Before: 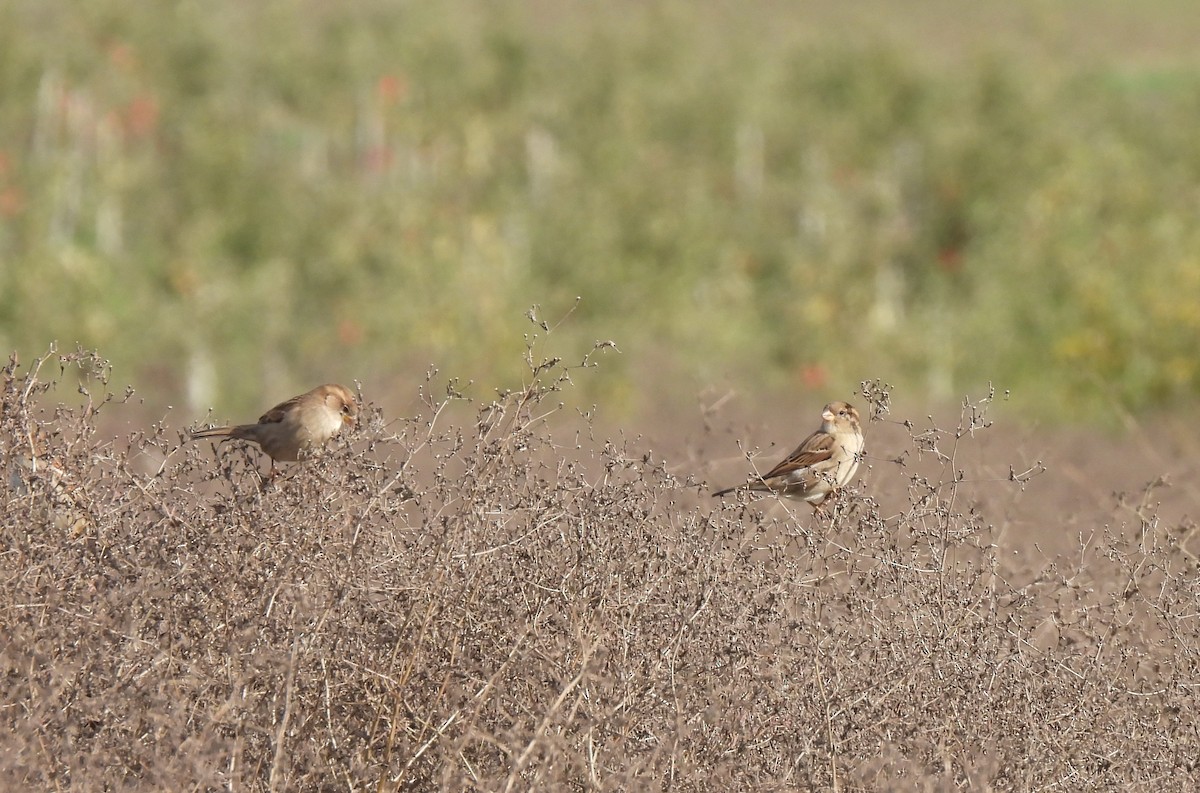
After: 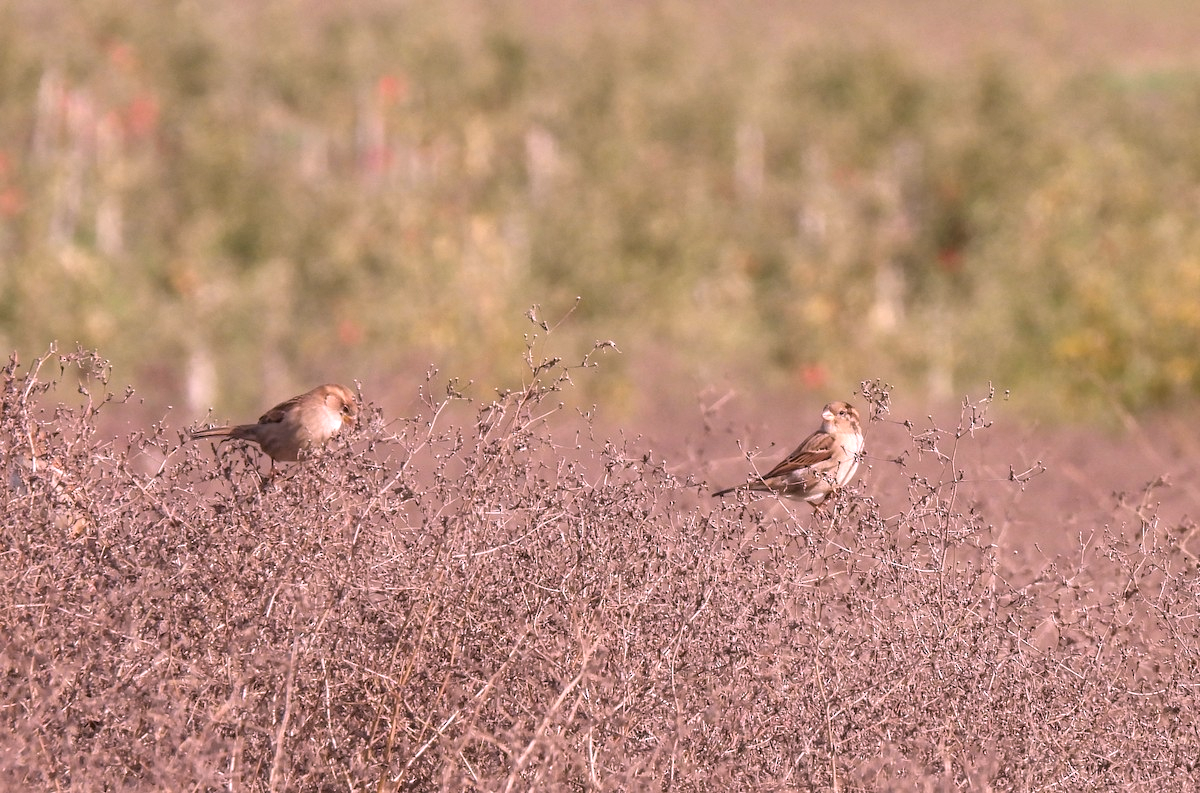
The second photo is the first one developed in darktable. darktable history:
white balance: red 1.188, blue 1.11
local contrast: on, module defaults
